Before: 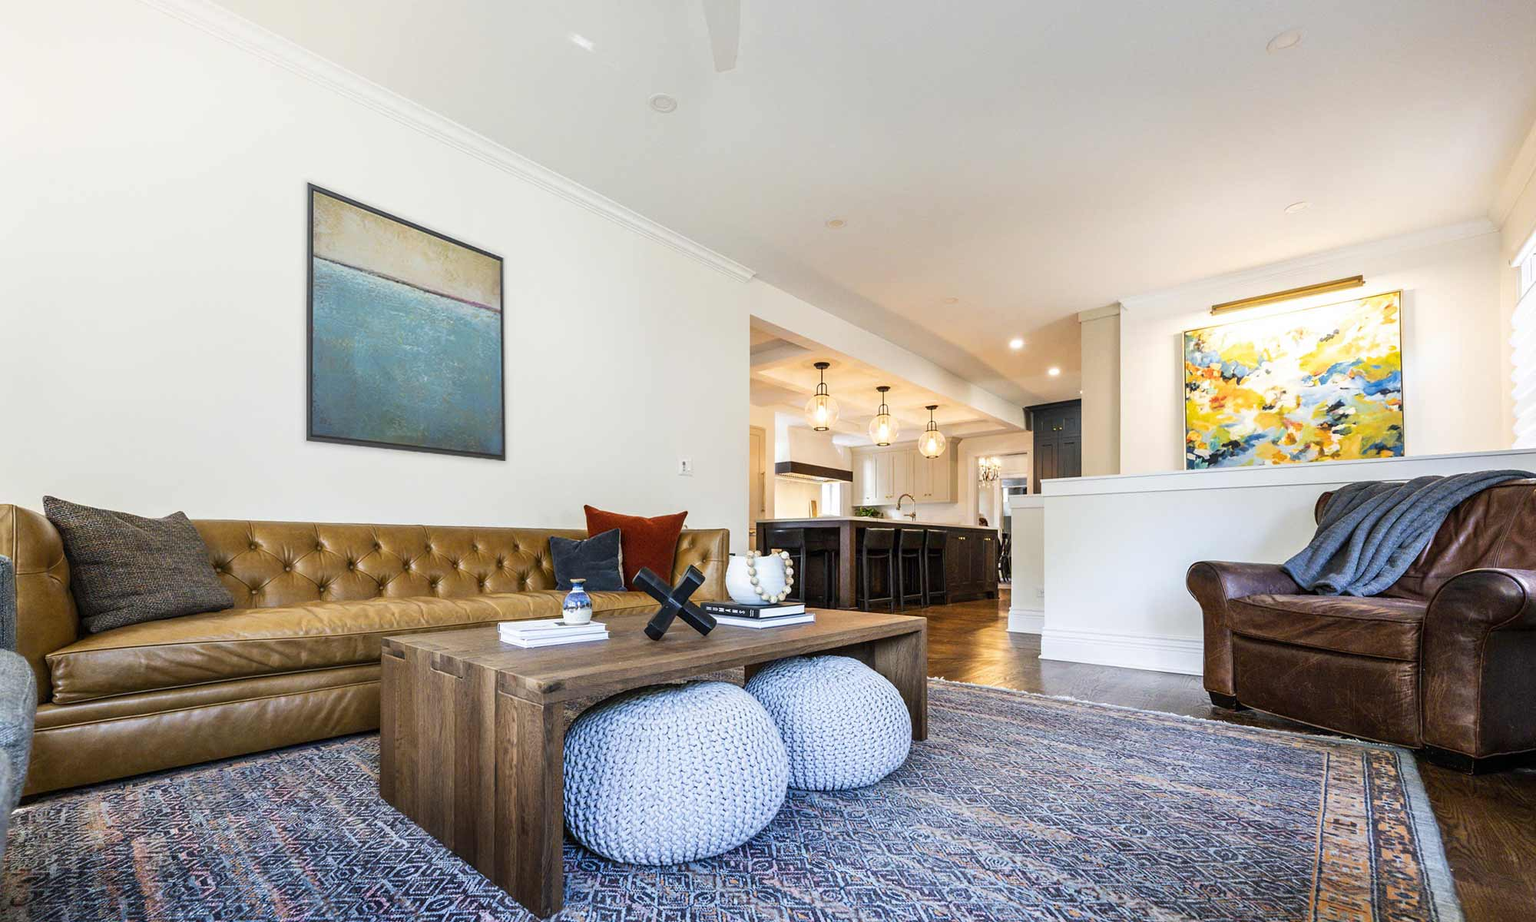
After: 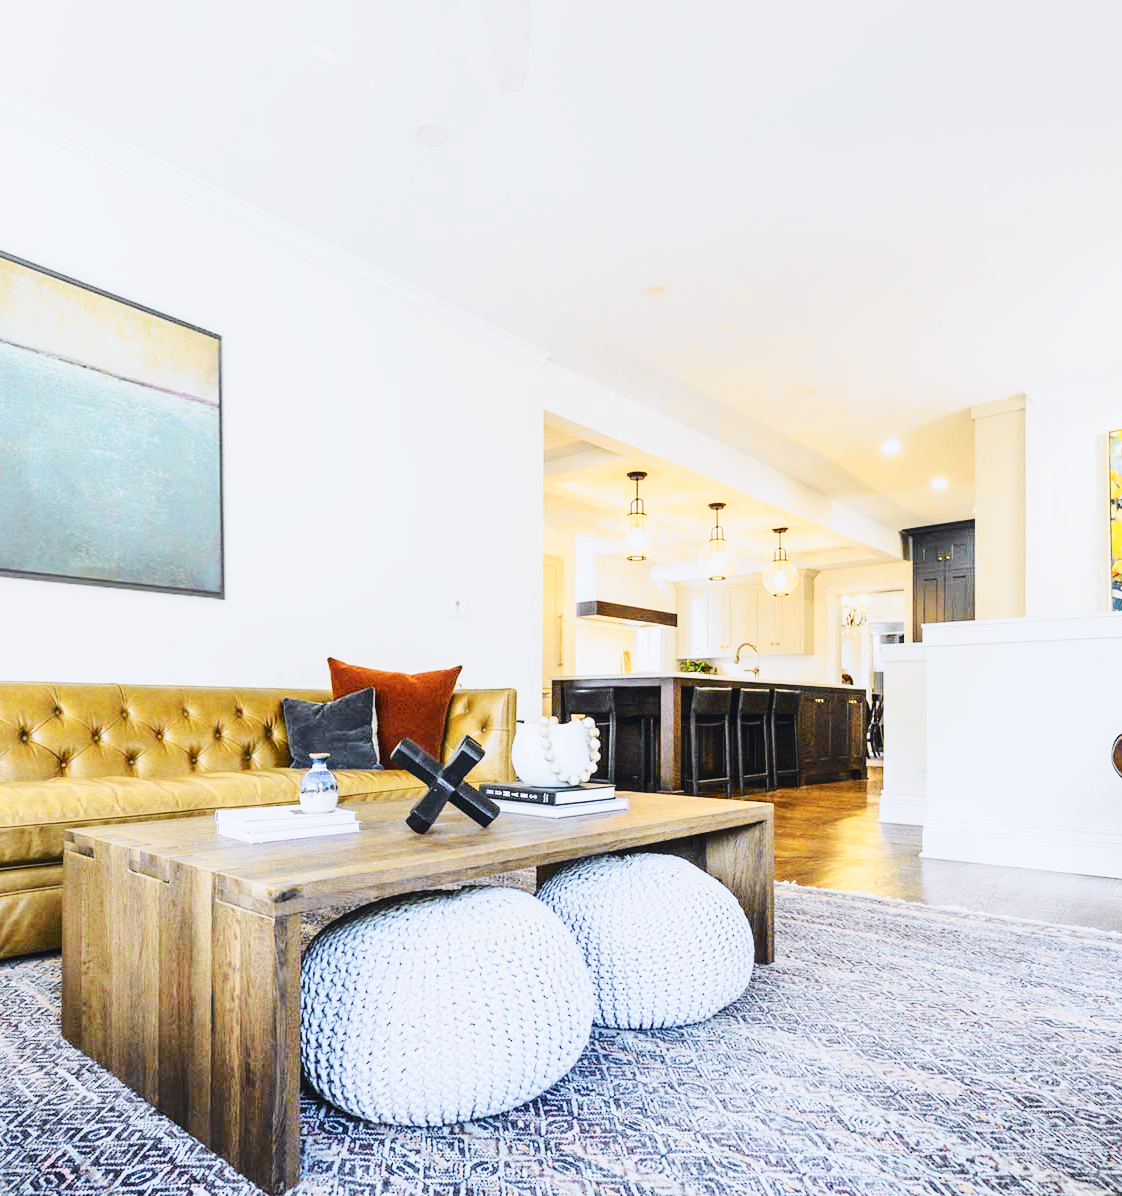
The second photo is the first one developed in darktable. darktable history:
base curve: curves: ch0 [(0, 0.007) (0.028, 0.063) (0.121, 0.311) (0.46, 0.743) (0.859, 0.957) (1, 1)], preserve colors none
crop: left 21.674%, right 22.086%
tone curve: curves: ch0 [(0, 0.023) (0.104, 0.058) (0.21, 0.162) (0.469, 0.524) (0.579, 0.65) (0.725, 0.8) (0.858, 0.903) (1, 0.974)]; ch1 [(0, 0) (0.414, 0.395) (0.447, 0.447) (0.502, 0.501) (0.521, 0.512) (0.566, 0.566) (0.618, 0.61) (0.654, 0.642) (1, 1)]; ch2 [(0, 0) (0.369, 0.388) (0.437, 0.453) (0.492, 0.485) (0.524, 0.508) (0.553, 0.566) (0.583, 0.608) (1, 1)], color space Lab, independent channels, preserve colors none
